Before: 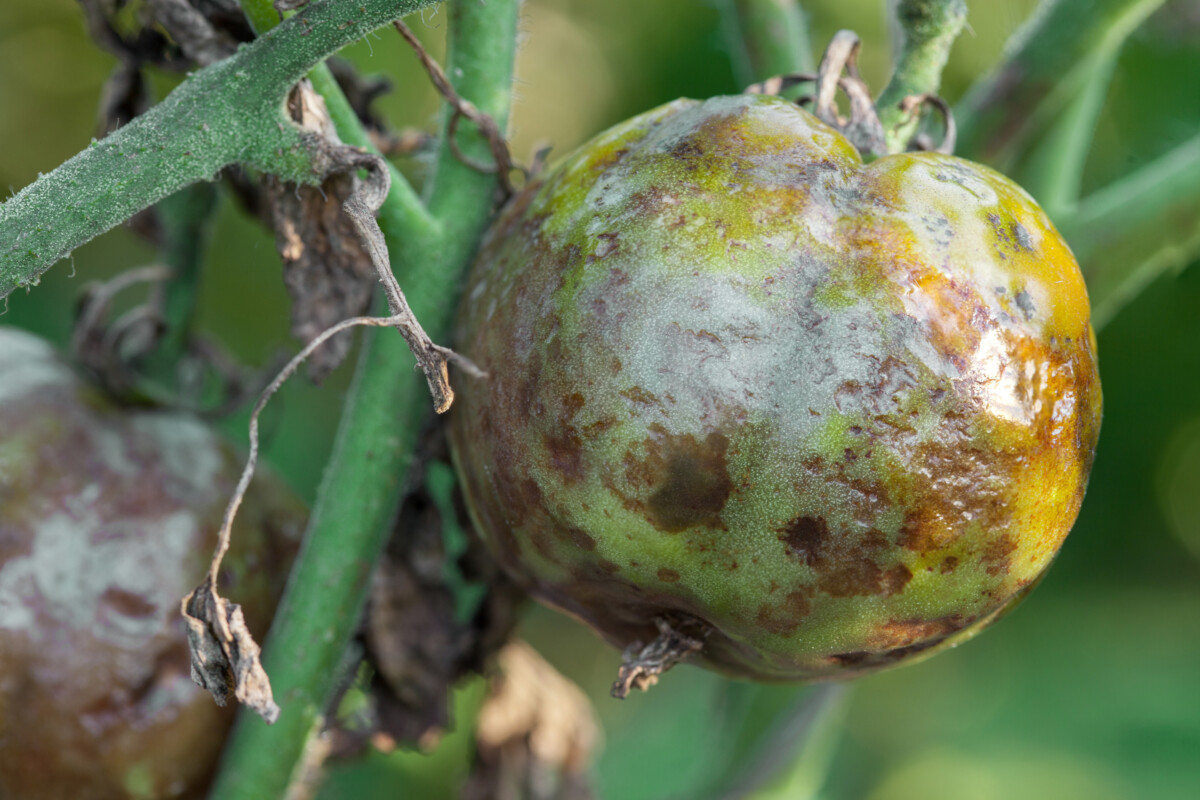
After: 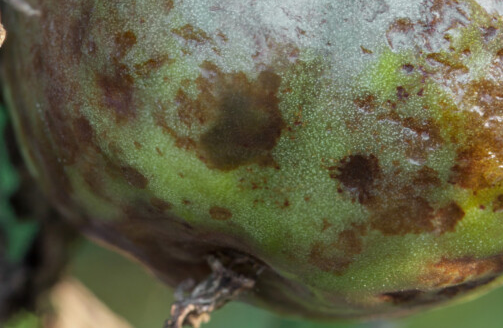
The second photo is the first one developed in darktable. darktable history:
crop: left 37.396%, top 45.28%, right 20.604%, bottom 13.664%
